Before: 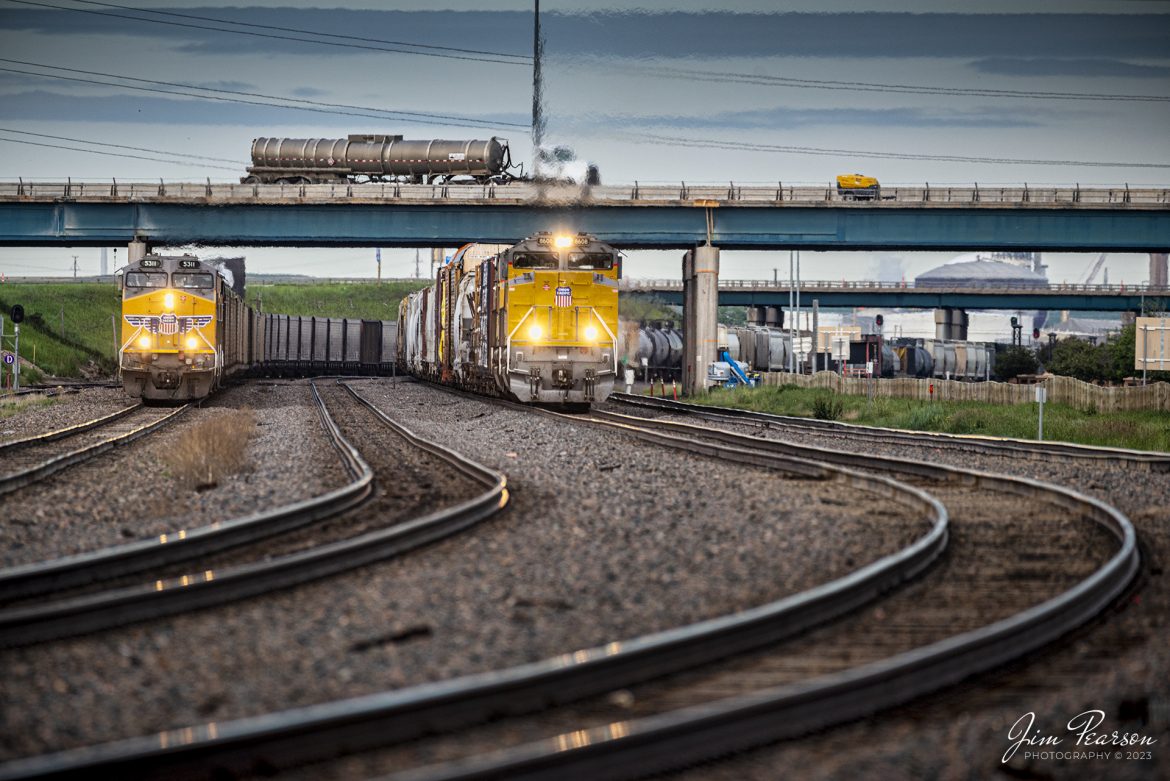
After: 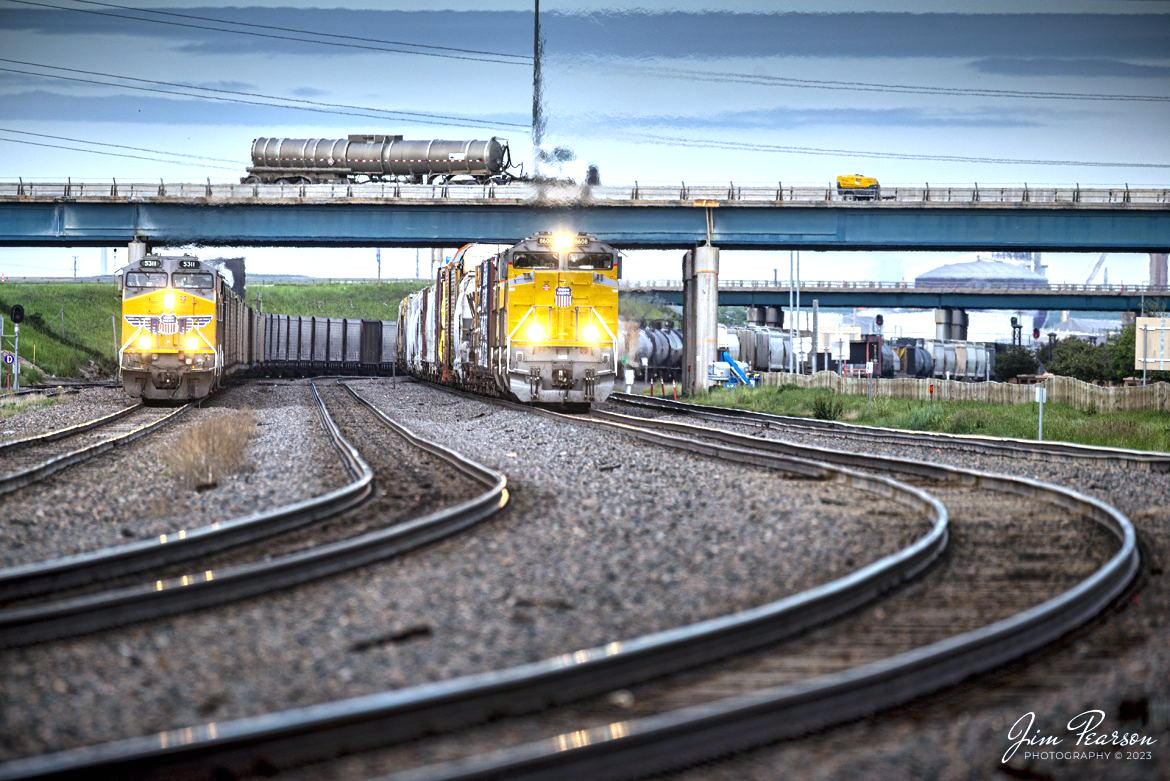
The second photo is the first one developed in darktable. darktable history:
white balance: red 0.924, blue 1.095
tone equalizer: on, module defaults
exposure: black level correction 0, exposure 0.9 EV, compensate highlight preservation false
